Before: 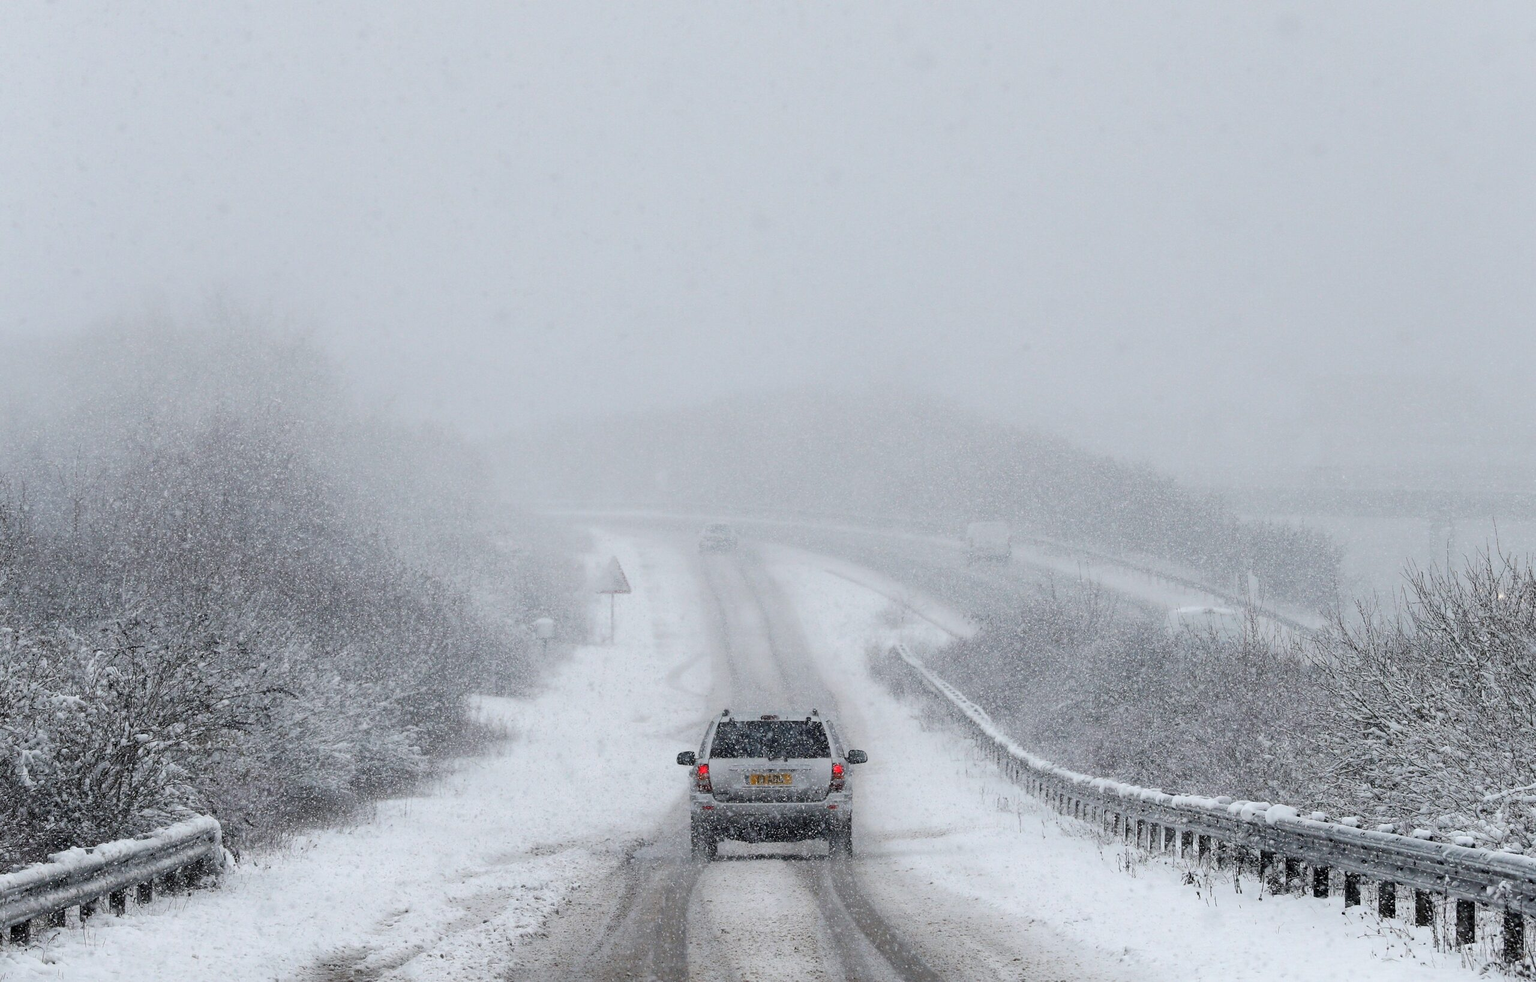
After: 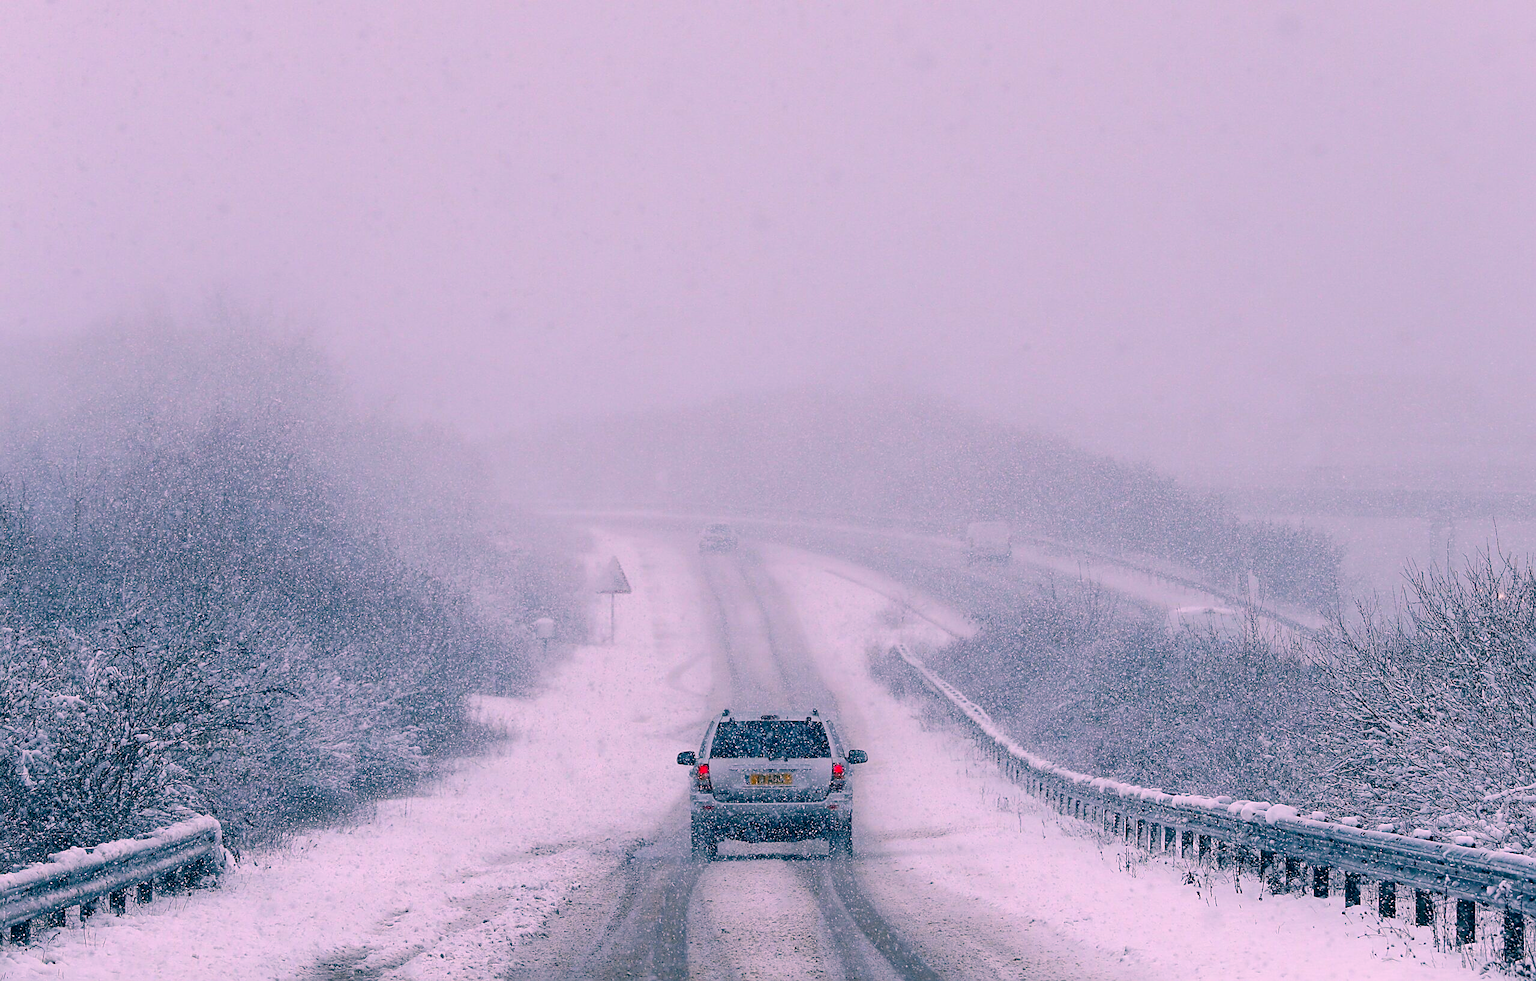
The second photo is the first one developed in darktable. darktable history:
sharpen: on, module defaults
exposure: exposure -0.153 EV, compensate highlight preservation false
color correction: highlights a* 17.03, highlights b* 0.205, shadows a* -15.38, shadows b* -14.56, saturation 1.5
